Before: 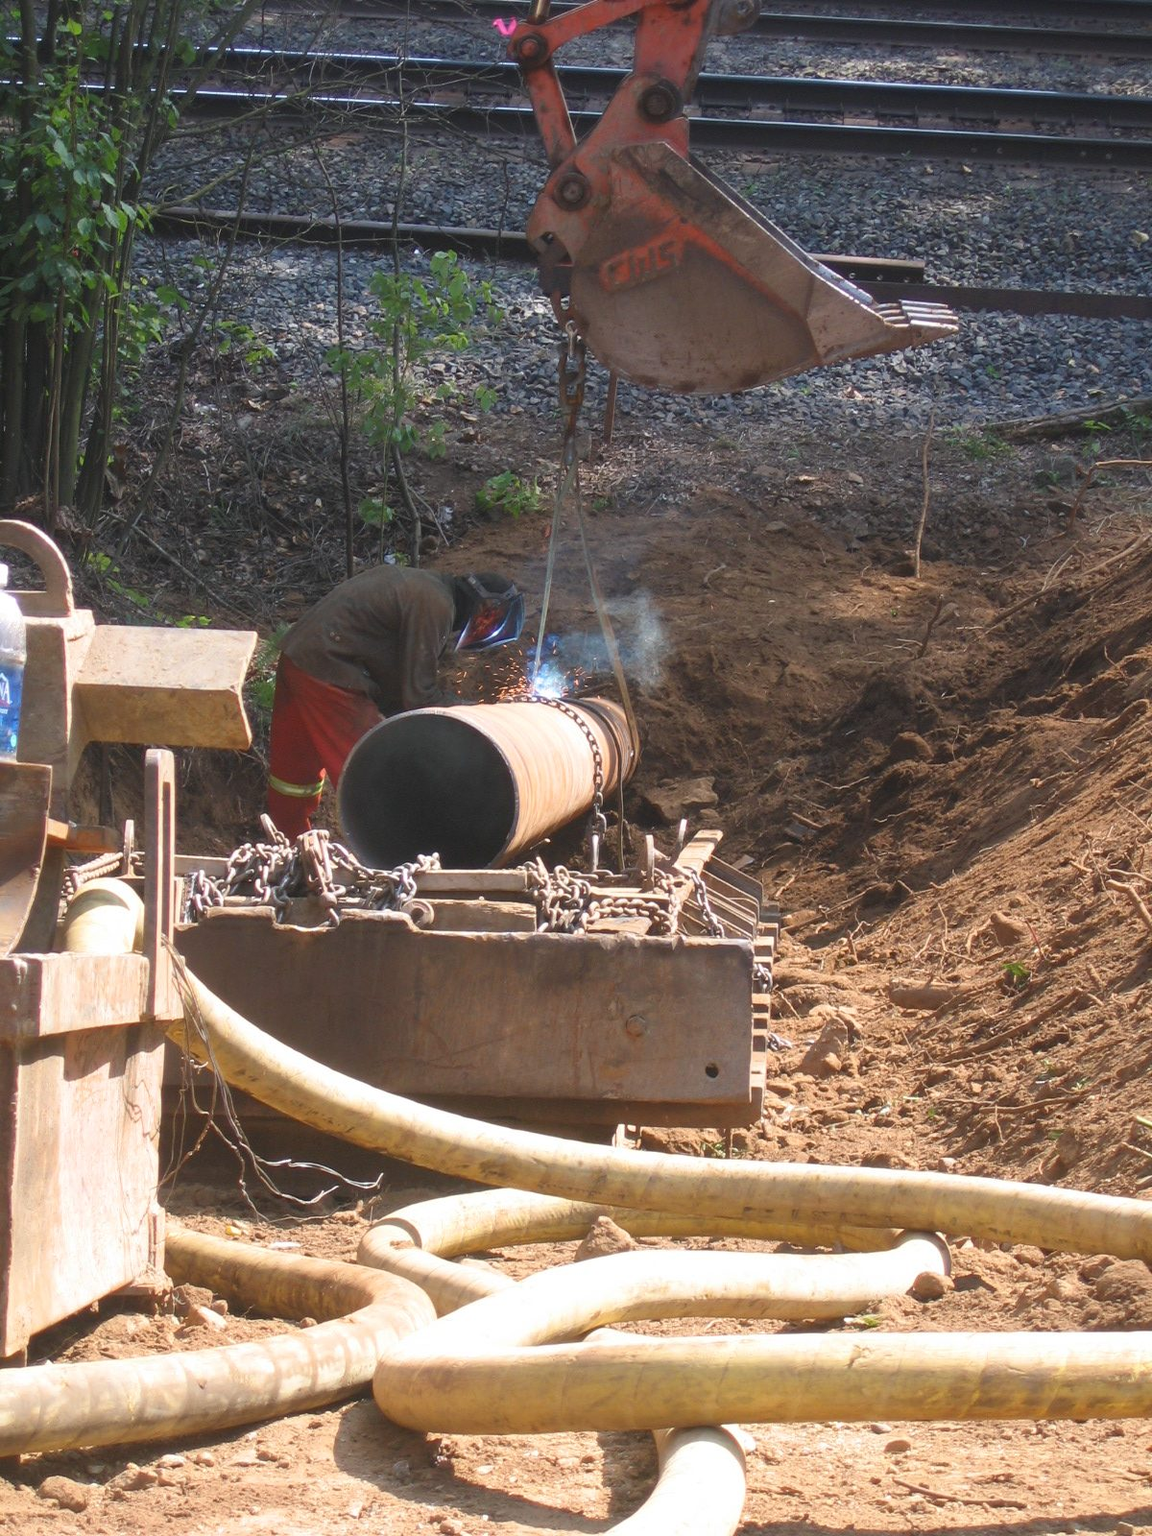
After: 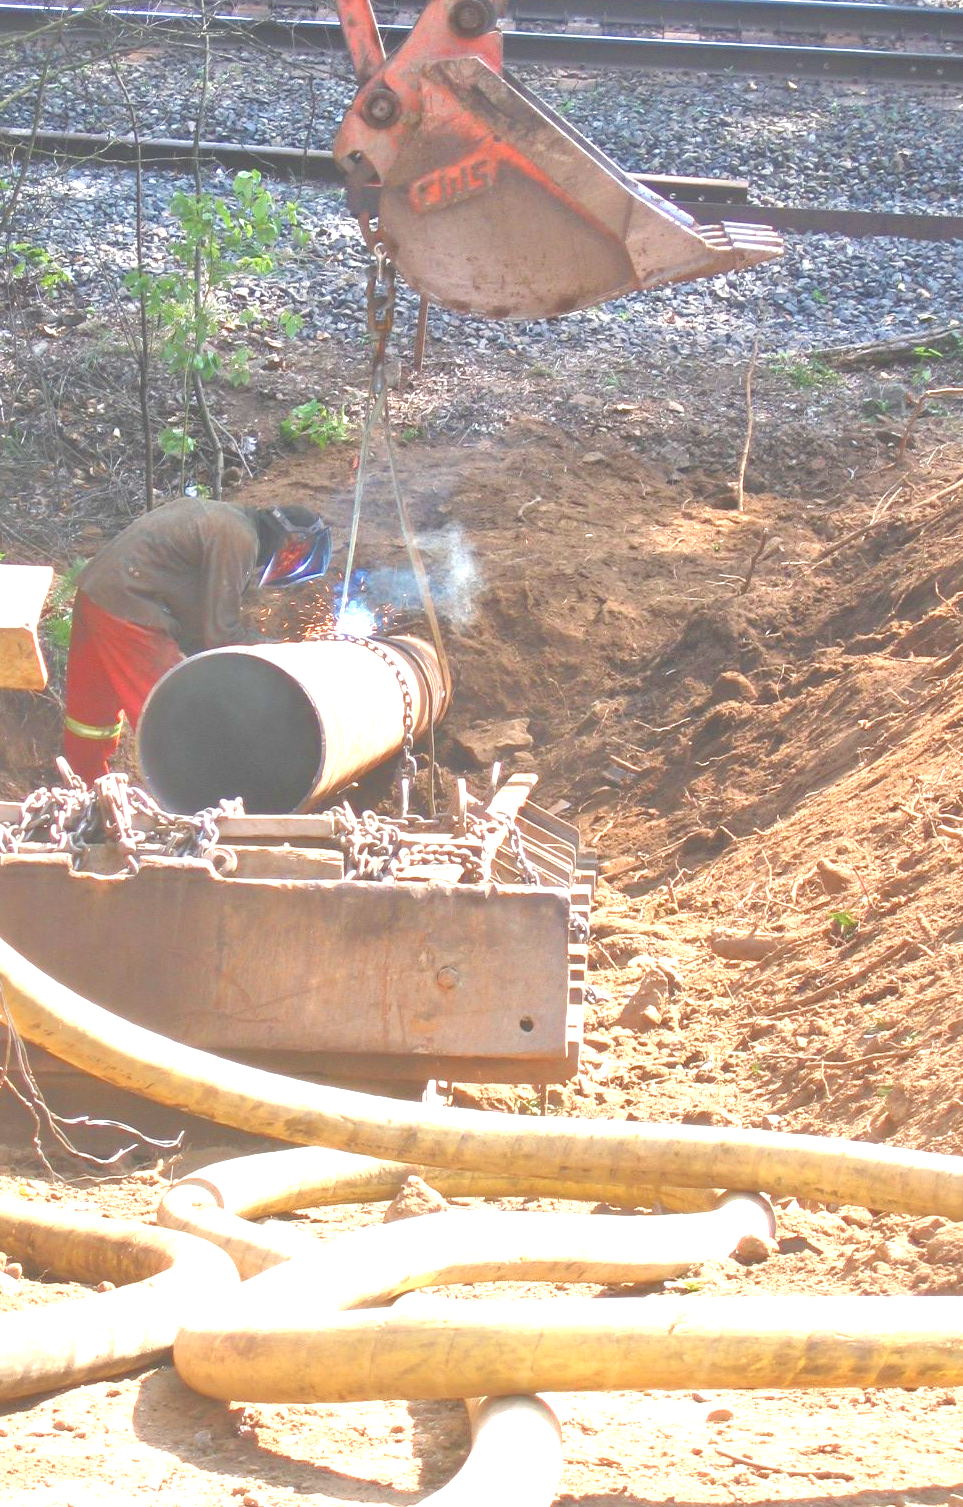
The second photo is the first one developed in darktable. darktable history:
tone equalizer: -8 EV 2 EV, -7 EV 2 EV, -6 EV 2 EV, -5 EV 2 EV, -4 EV 2 EV, -3 EV 1.5 EV, -2 EV 1 EV, -1 EV 0.5 EV
crop and rotate: left 17.959%, top 5.771%, right 1.742%
contrast brightness saturation: saturation -0.05
exposure: black level correction 0, exposure 1.2 EV, compensate exposure bias true, compensate highlight preservation false
